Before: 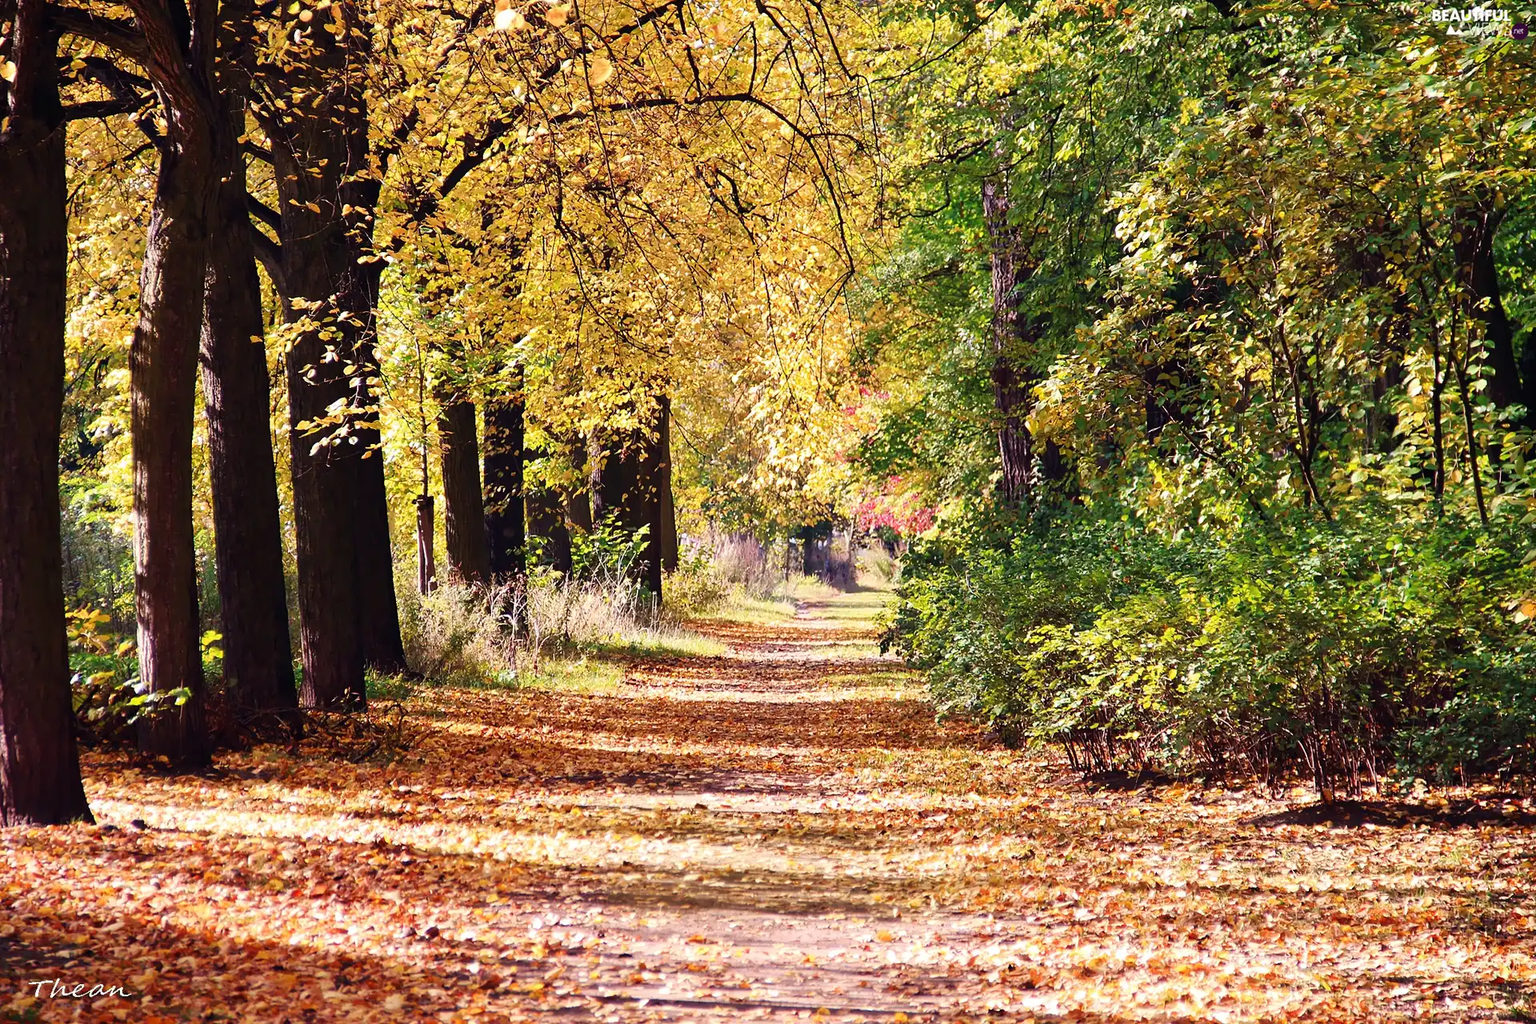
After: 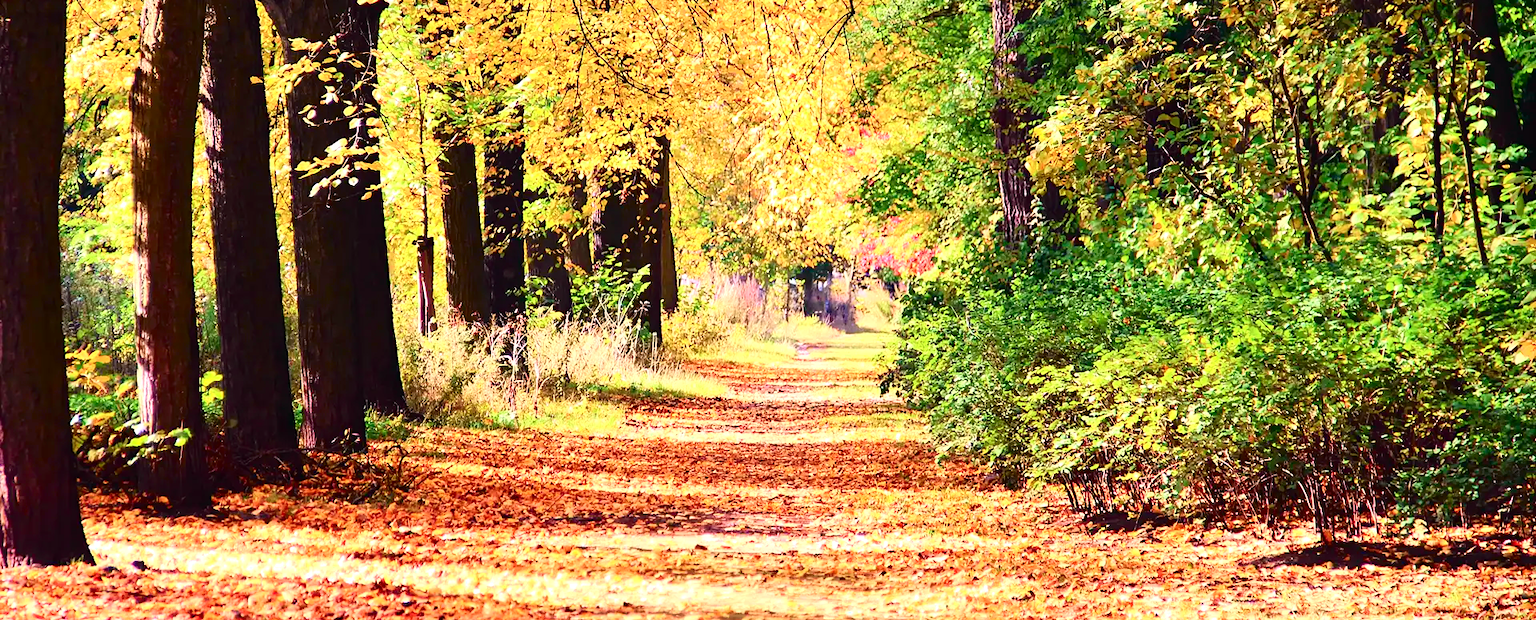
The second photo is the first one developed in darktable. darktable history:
tone curve: curves: ch0 [(0, 0.003) (0.044, 0.032) (0.12, 0.089) (0.19, 0.175) (0.271, 0.294) (0.457, 0.546) (0.588, 0.71) (0.701, 0.815) (0.86, 0.922) (1, 0.982)]; ch1 [(0, 0) (0.247, 0.215) (0.433, 0.382) (0.466, 0.426) (0.493, 0.481) (0.501, 0.5) (0.517, 0.524) (0.557, 0.582) (0.598, 0.651) (0.671, 0.735) (0.796, 0.85) (1, 1)]; ch2 [(0, 0) (0.249, 0.216) (0.357, 0.317) (0.448, 0.432) (0.478, 0.492) (0.498, 0.499) (0.517, 0.53) (0.537, 0.57) (0.569, 0.623) (0.61, 0.663) (0.706, 0.75) (0.808, 0.809) (0.991, 0.968)], color space Lab, independent channels, preserve colors none
exposure: black level correction 0, exposure 0.5 EV, compensate exposure bias true, compensate highlight preservation false
crop and rotate: top 25.357%, bottom 13.942%
tone equalizer: on, module defaults
